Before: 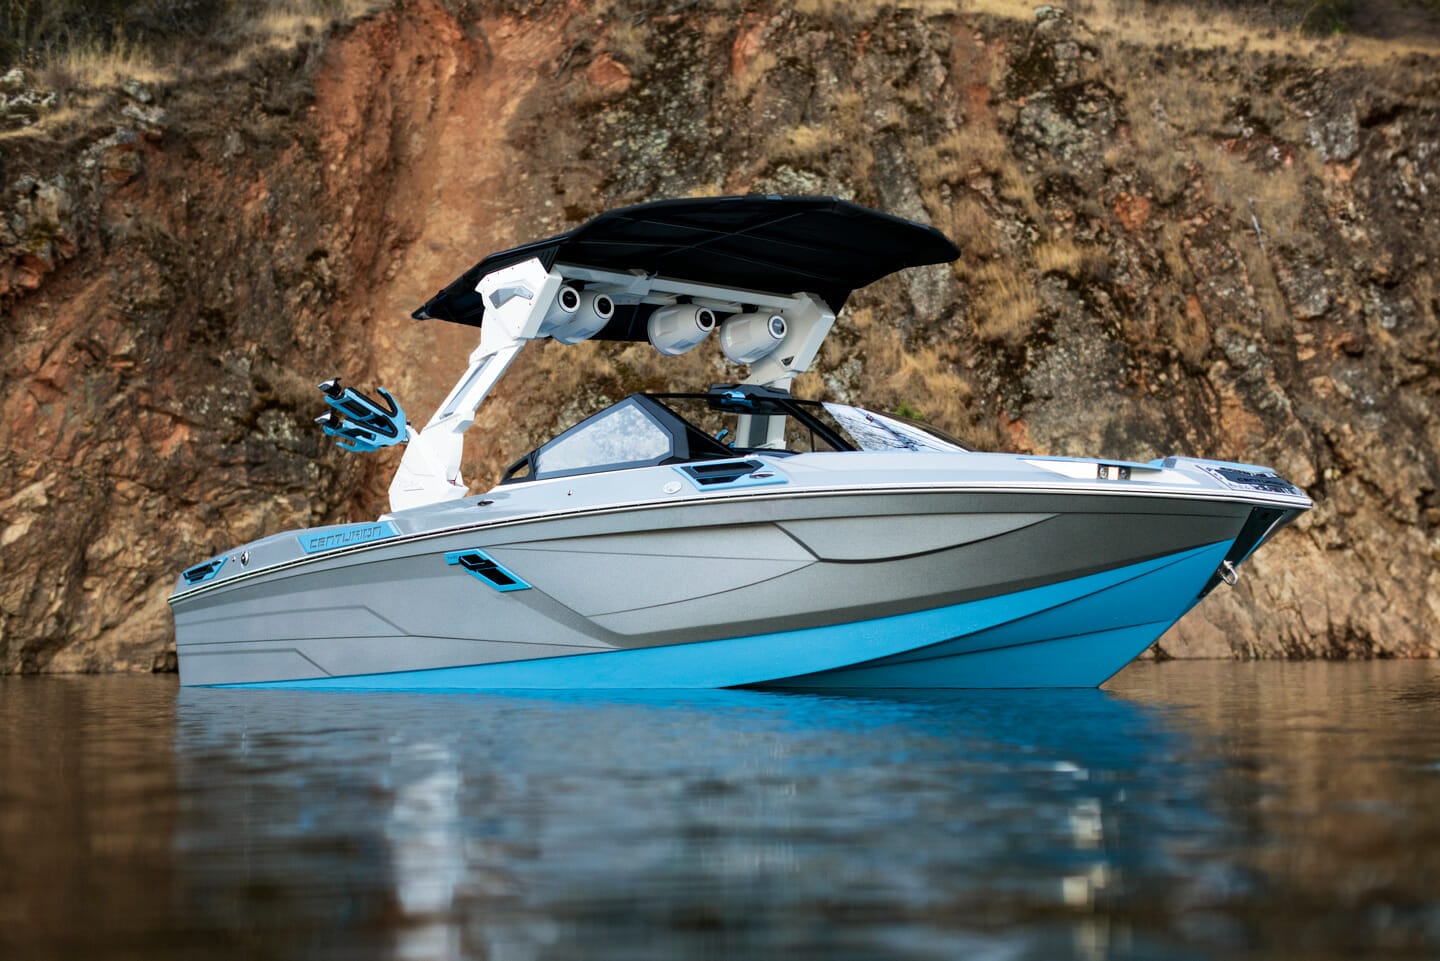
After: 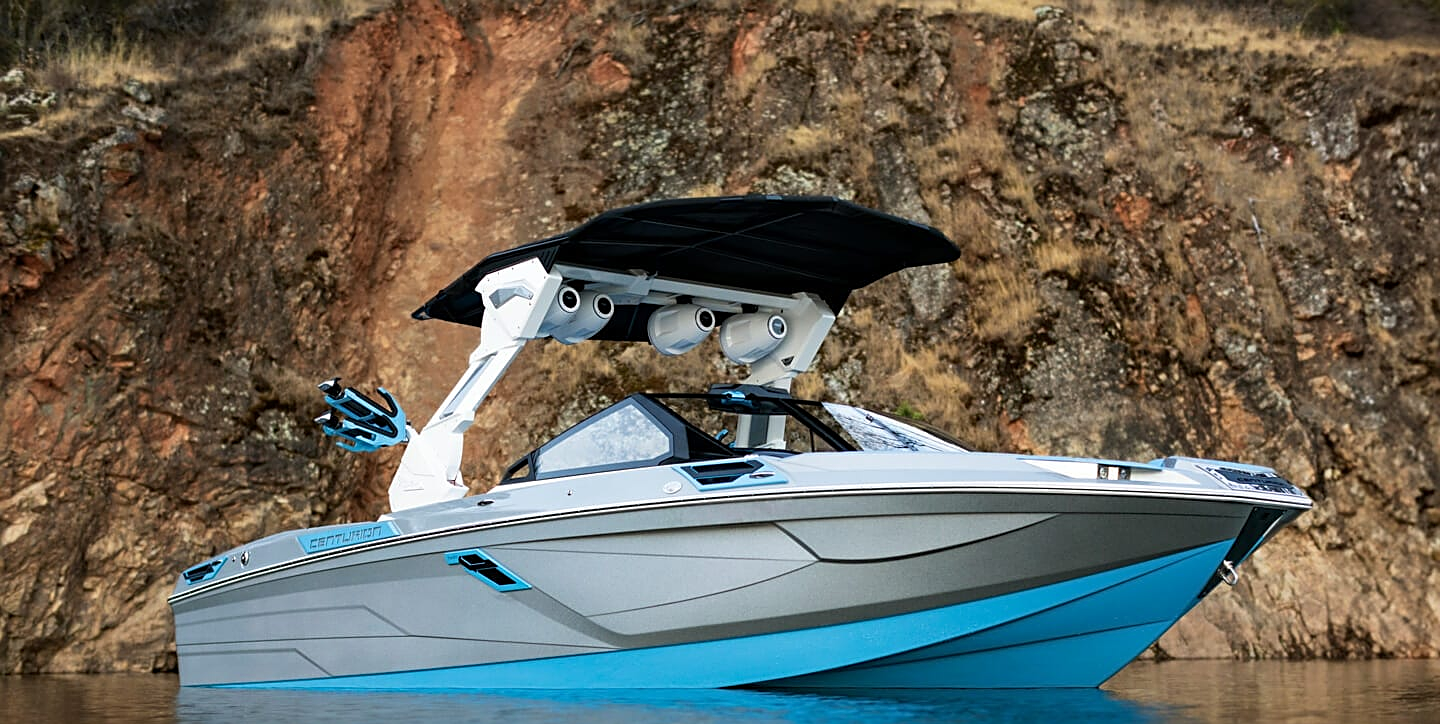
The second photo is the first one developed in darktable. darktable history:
crop: bottom 24.582%
sharpen: on, module defaults
